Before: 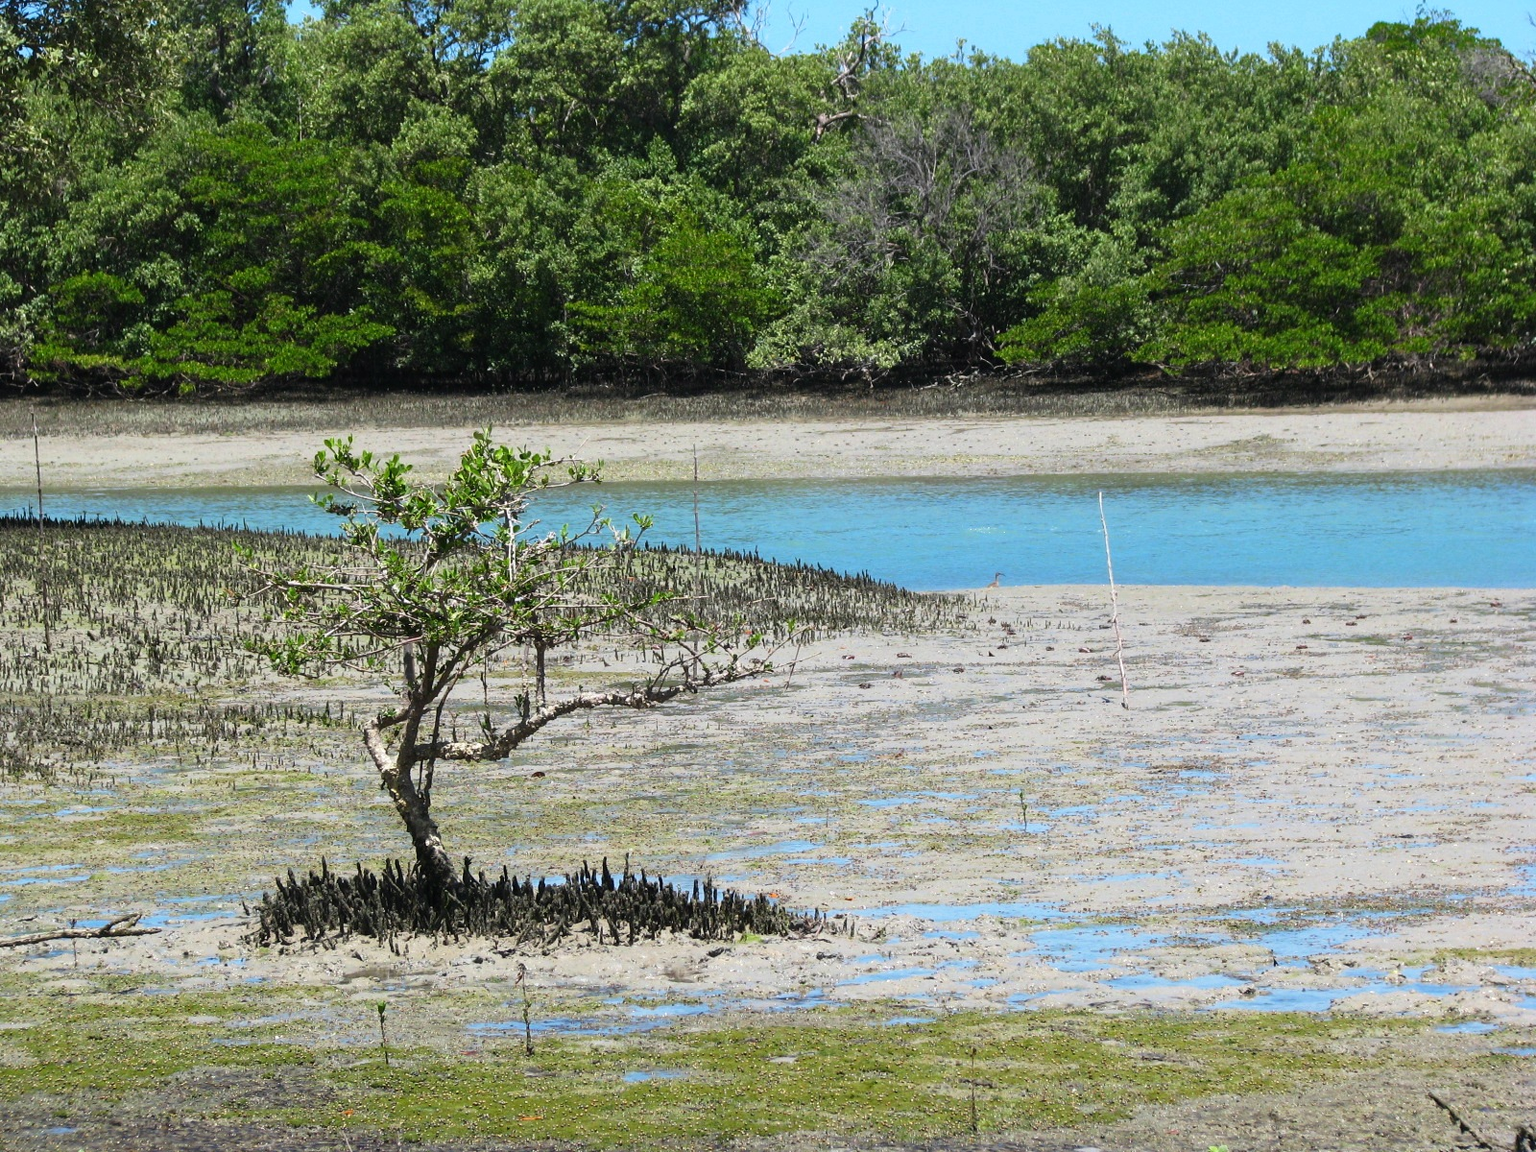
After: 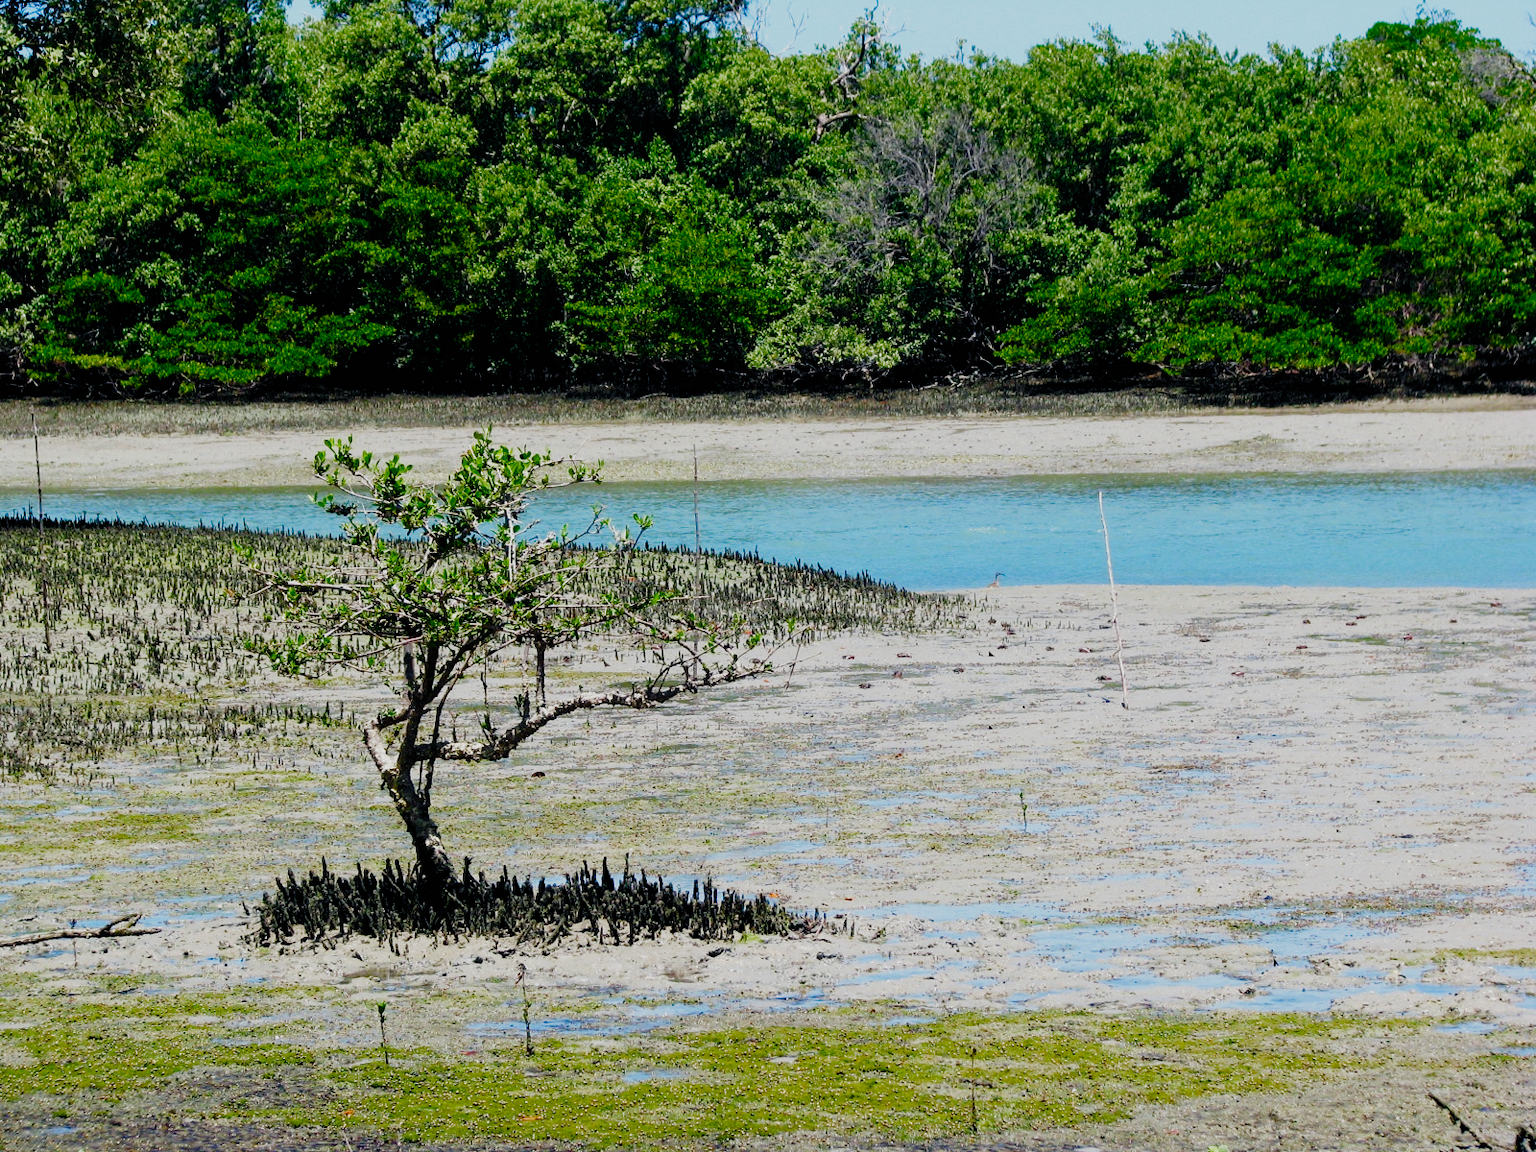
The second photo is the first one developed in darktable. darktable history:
filmic rgb: black relative exposure -5.15 EV, white relative exposure 3.97 EV, threshold 3.01 EV, hardness 2.9, contrast 1.187, add noise in highlights 0.001, preserve chrominance no, color science v4 (2020), enable highlight reconstruction true
color balance rgb: shadows lift › chroma 2.061%, shadows lift › hue 250.67°, global offset › chroma 0.054%, global offset › hue 253.23°, linear chroma grading › shadows 15.897%, perceptual saturation grading › global saturation 20%, perceptual saturation grading › highlights -25.445%, perceptual saturation grading › shadows 49.566%
